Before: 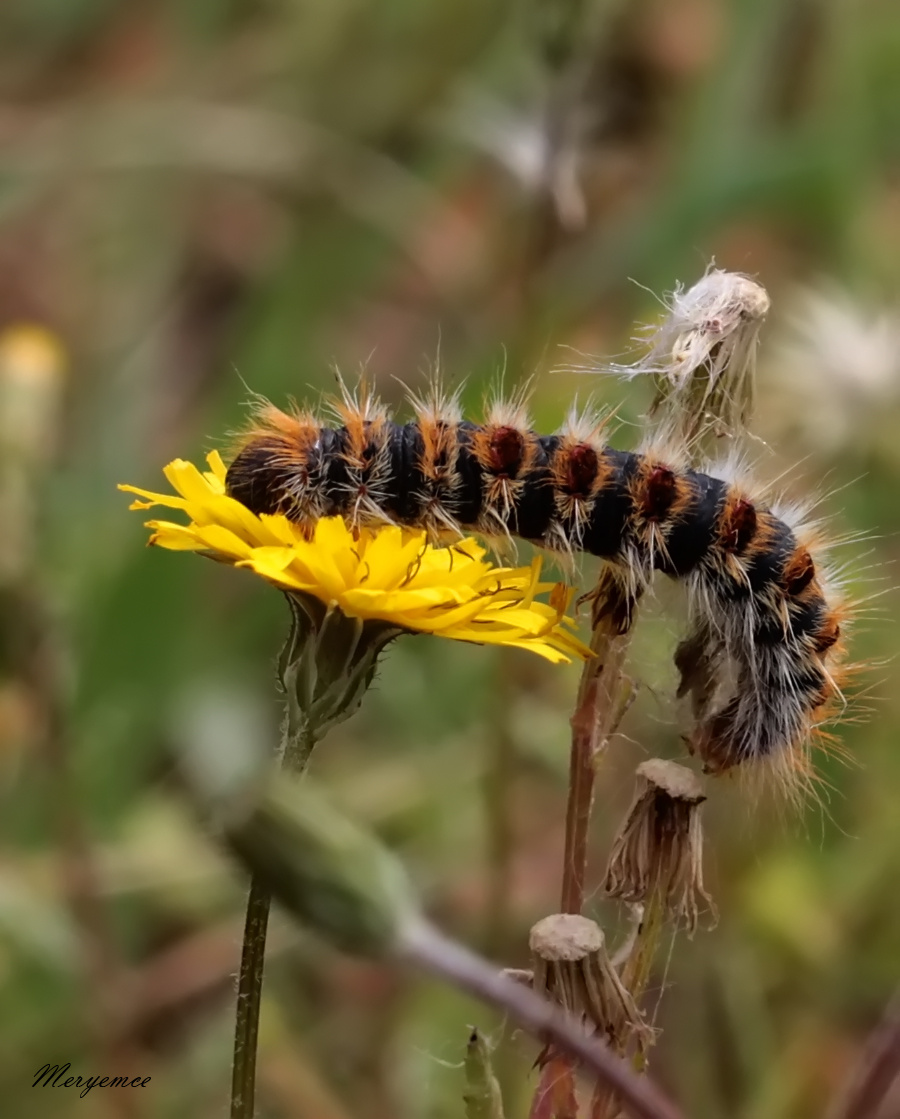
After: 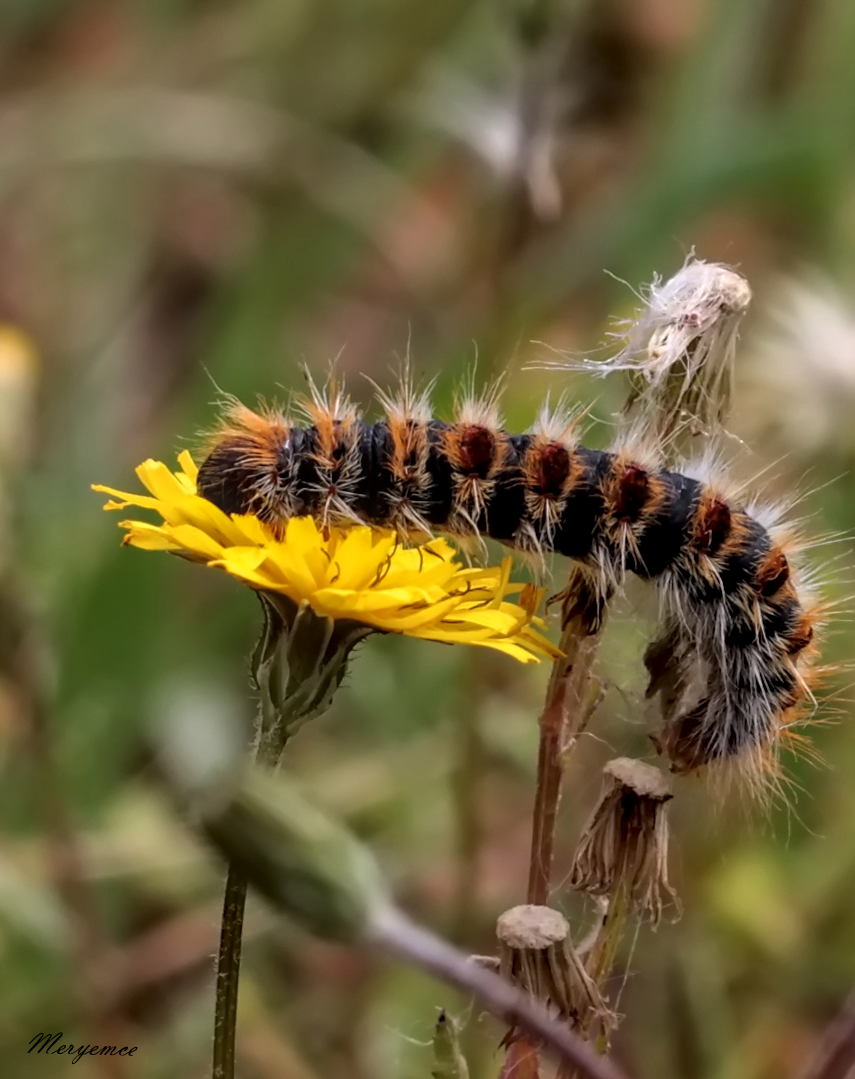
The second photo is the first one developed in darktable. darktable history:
local contrast: on, module defaults
white balance: red 1.009, blue 1.027
rotate and perspective: rotation 0.074°, lens shift (vertical) 0.096, lens shift (horizontal) -0.041, crop left 0.043, crop right 0.952, crop top 0.024, crop bottom 0.979
crop: top 1.049%, right 0.001%
